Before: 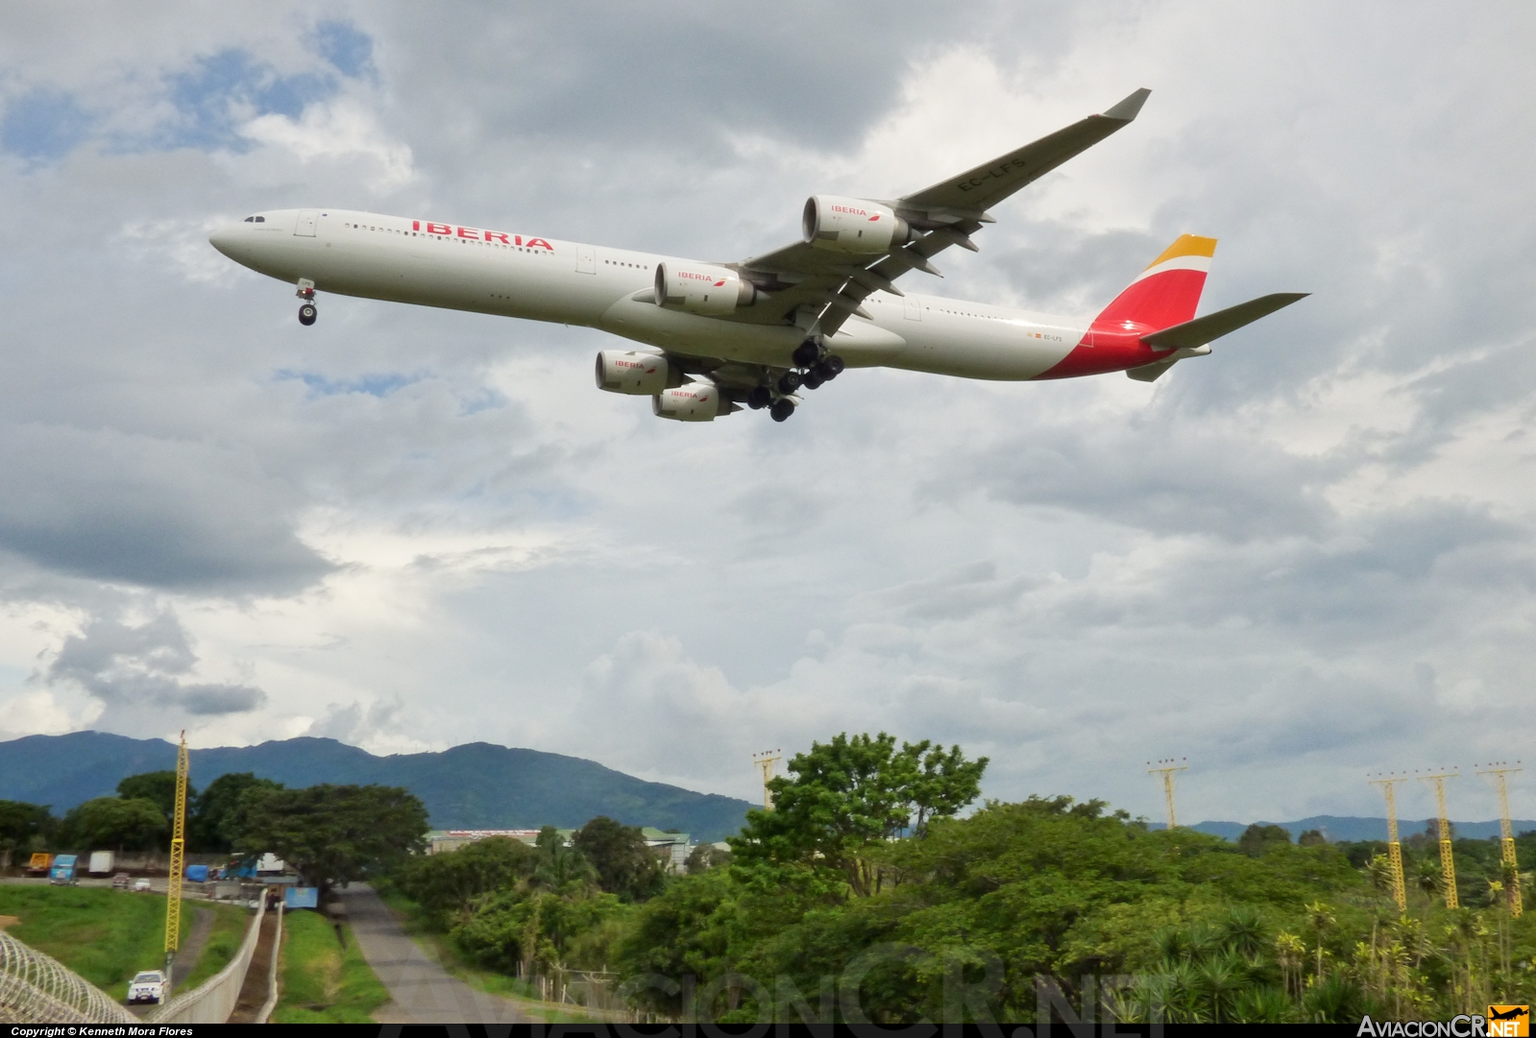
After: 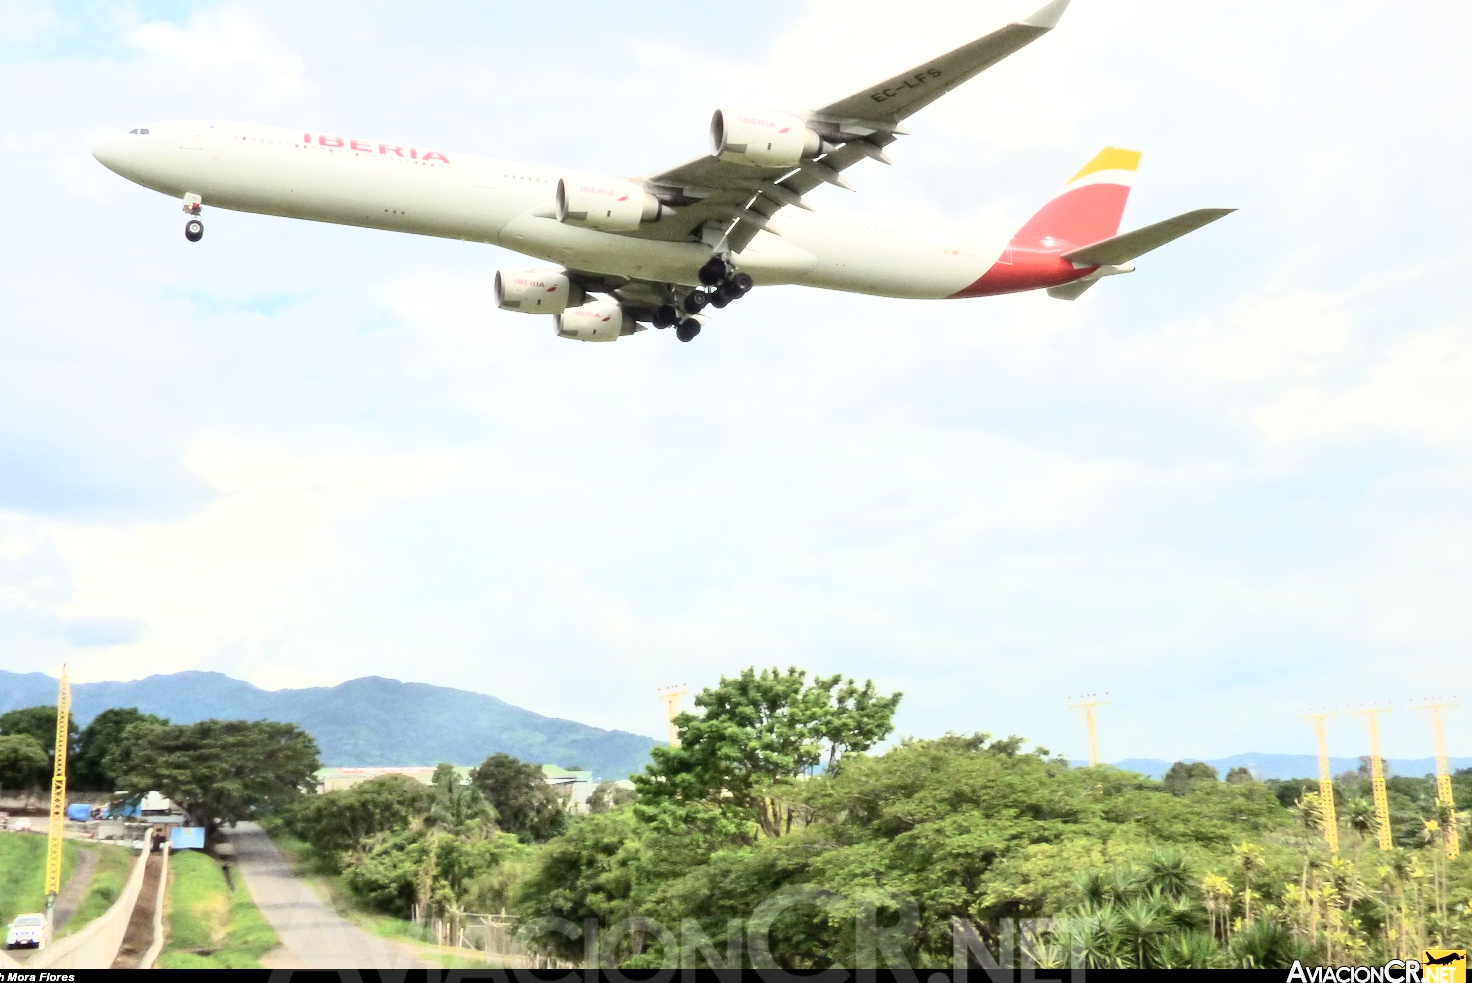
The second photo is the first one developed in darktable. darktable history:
exposure: exposure 0.523 EV, compensate highlight preservation false
tone curve: curves: ch0 [(0, 0) (0.003, 0.003) (0.011, 0.012) (0.025, 0.027) (0.044, 0.048) (0.069, 0.074) (0.1, 0.117) (0.136, 0.177) (0.177, 0.246) (0.224, 0.324) (0.277, 0.422) (0.335, 0.531) (0.399, 0.633) (0.468, 0.733) (0.543, 0.824) (0.623, 0.895) (0.709, 0.938) (0.801, 0.961) (0.898, 0.98) (1, 1)], color space Lab, independent channels, preserve colors none
crop and rotate: left 7.905%, top 9.054%
